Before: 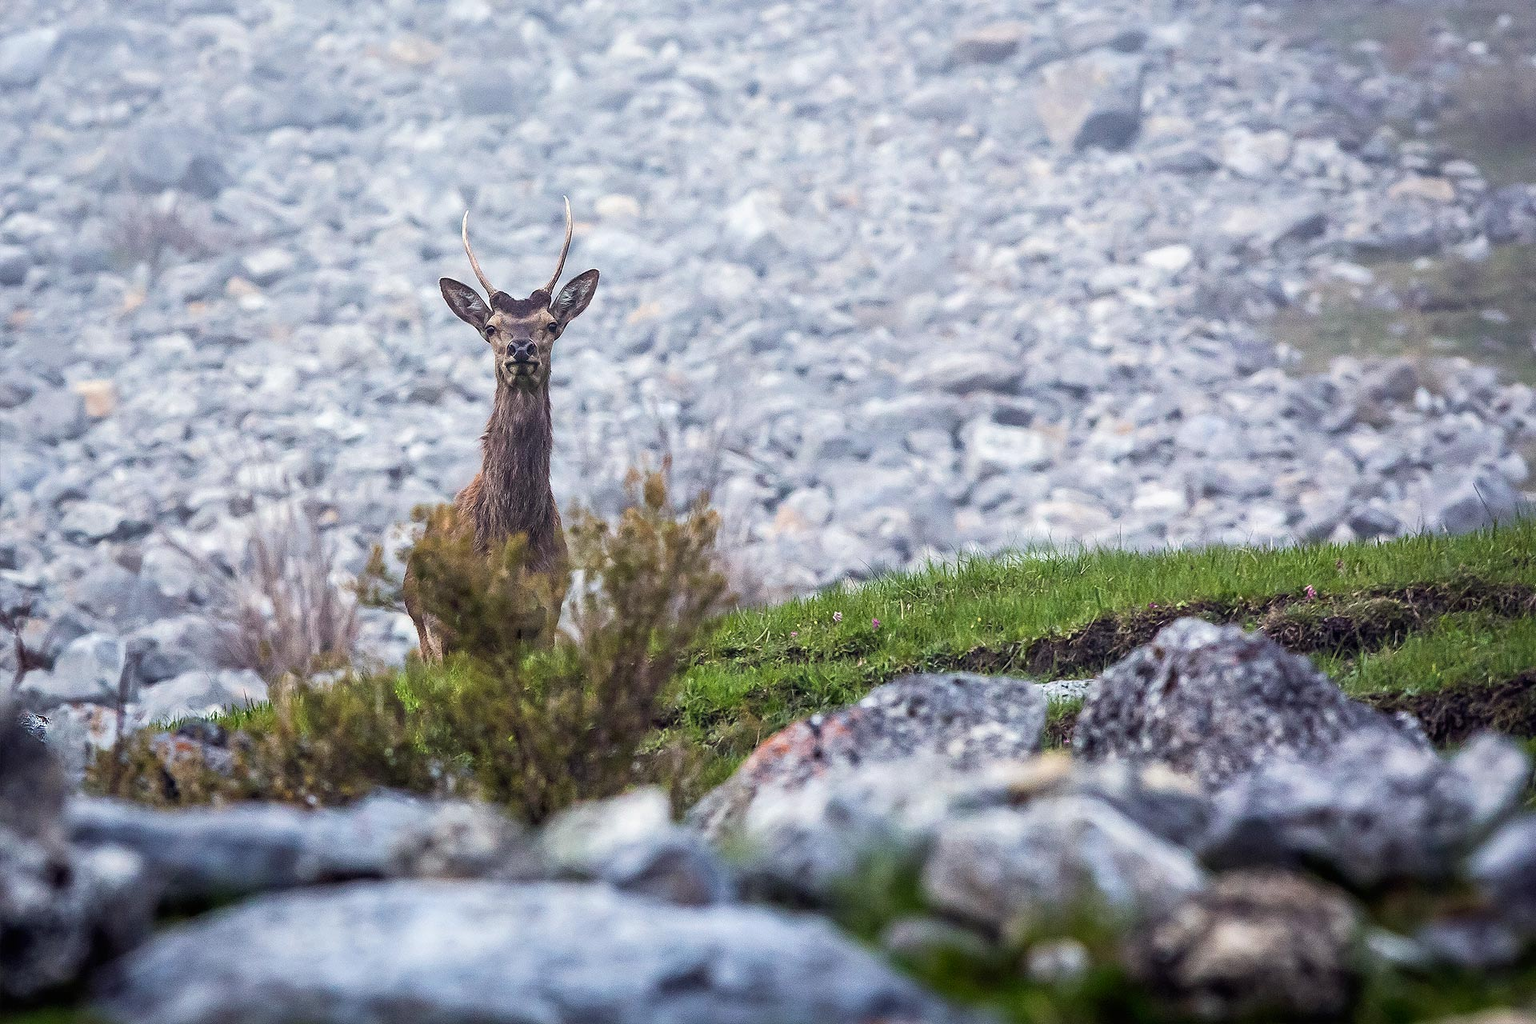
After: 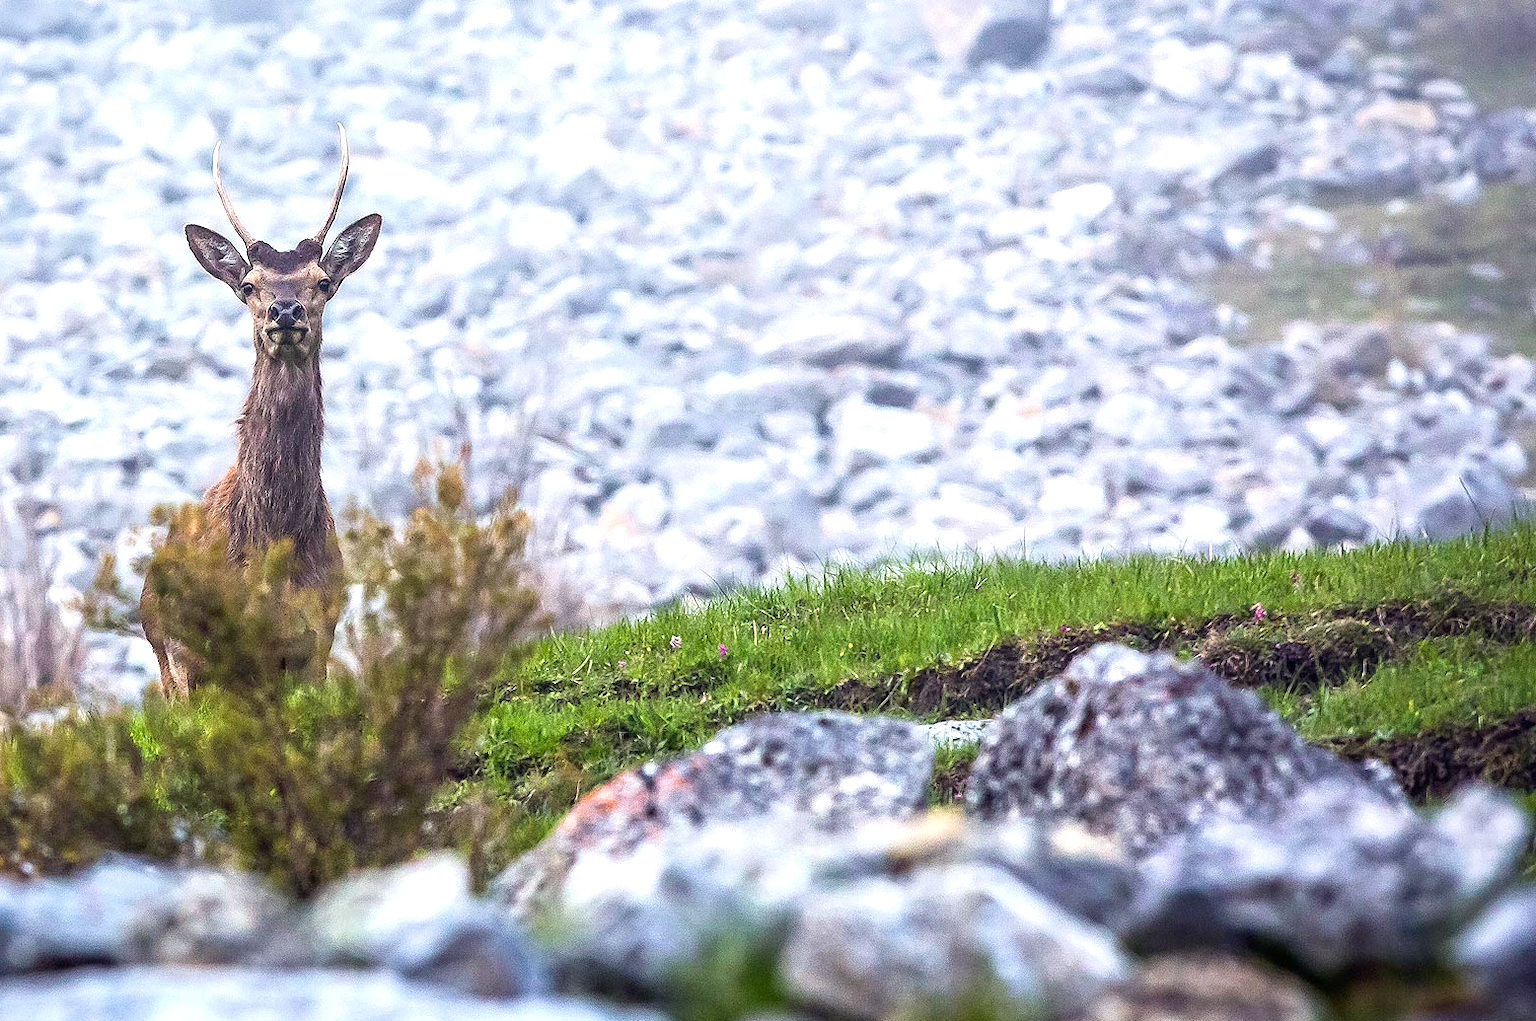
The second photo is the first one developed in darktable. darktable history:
exposure: exposure 0.604 EV, compensate exposure bias true, compensate highlight preservation false
contrast brightness saturation: contrast 0.038, saturation 0.161
crop: left 18.884%, top 9.394%, right 0%, bottom 9.722%
